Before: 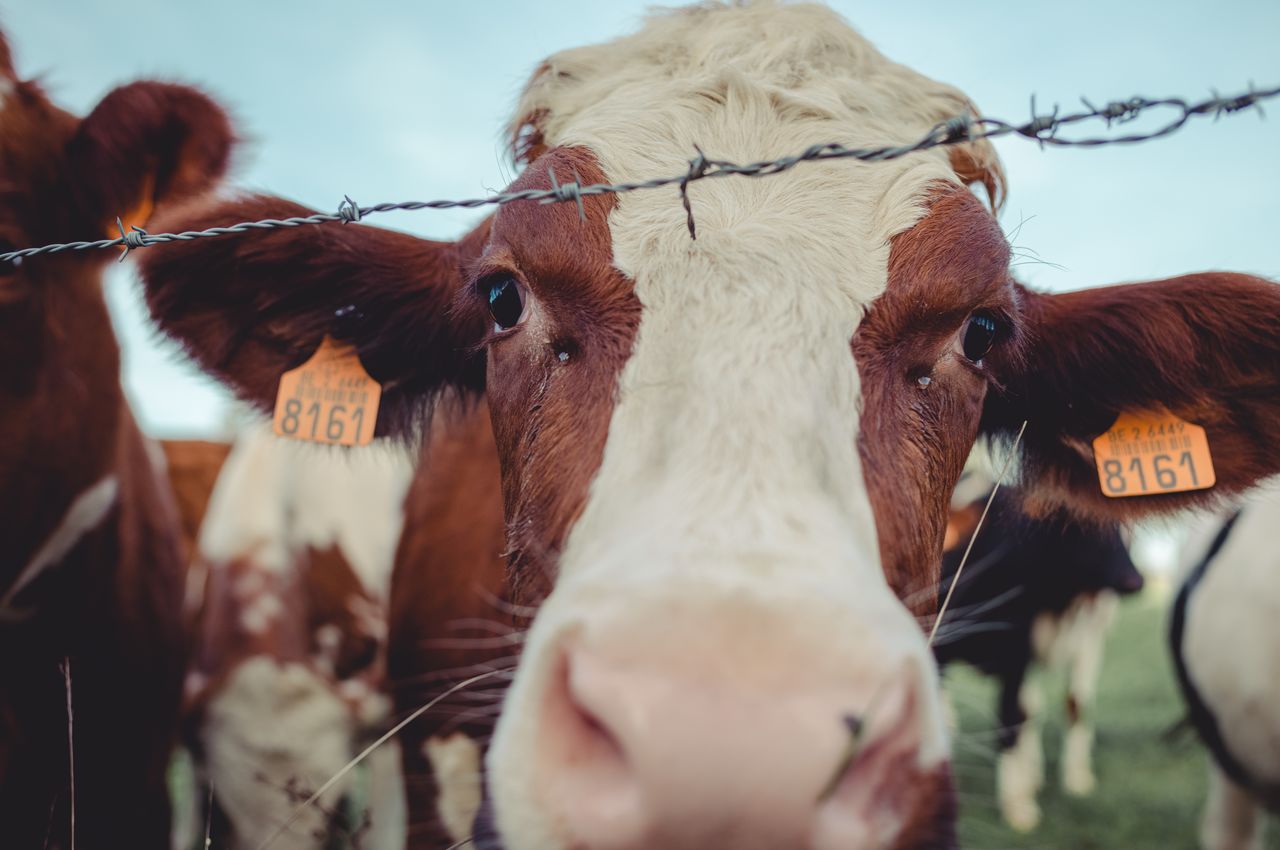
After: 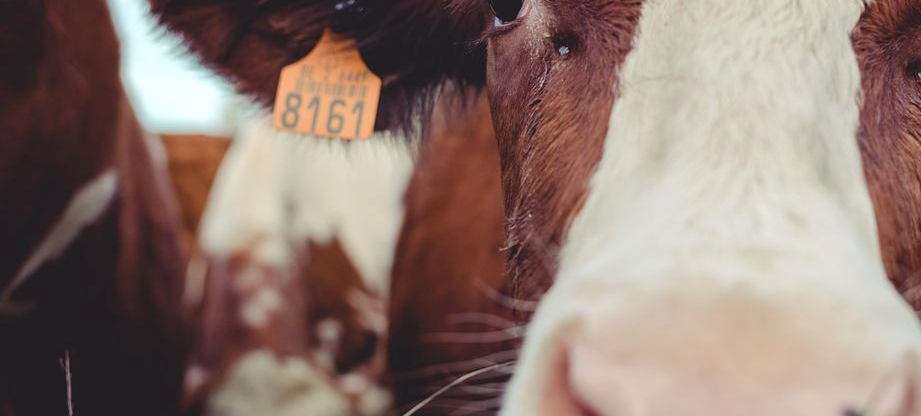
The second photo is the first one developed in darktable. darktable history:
exposure: exposure 0.2 EV, compensate exposure bias true, compensate highlight preservation false
crop: top 36.097%, right 28.038%, bottom 14.917%
